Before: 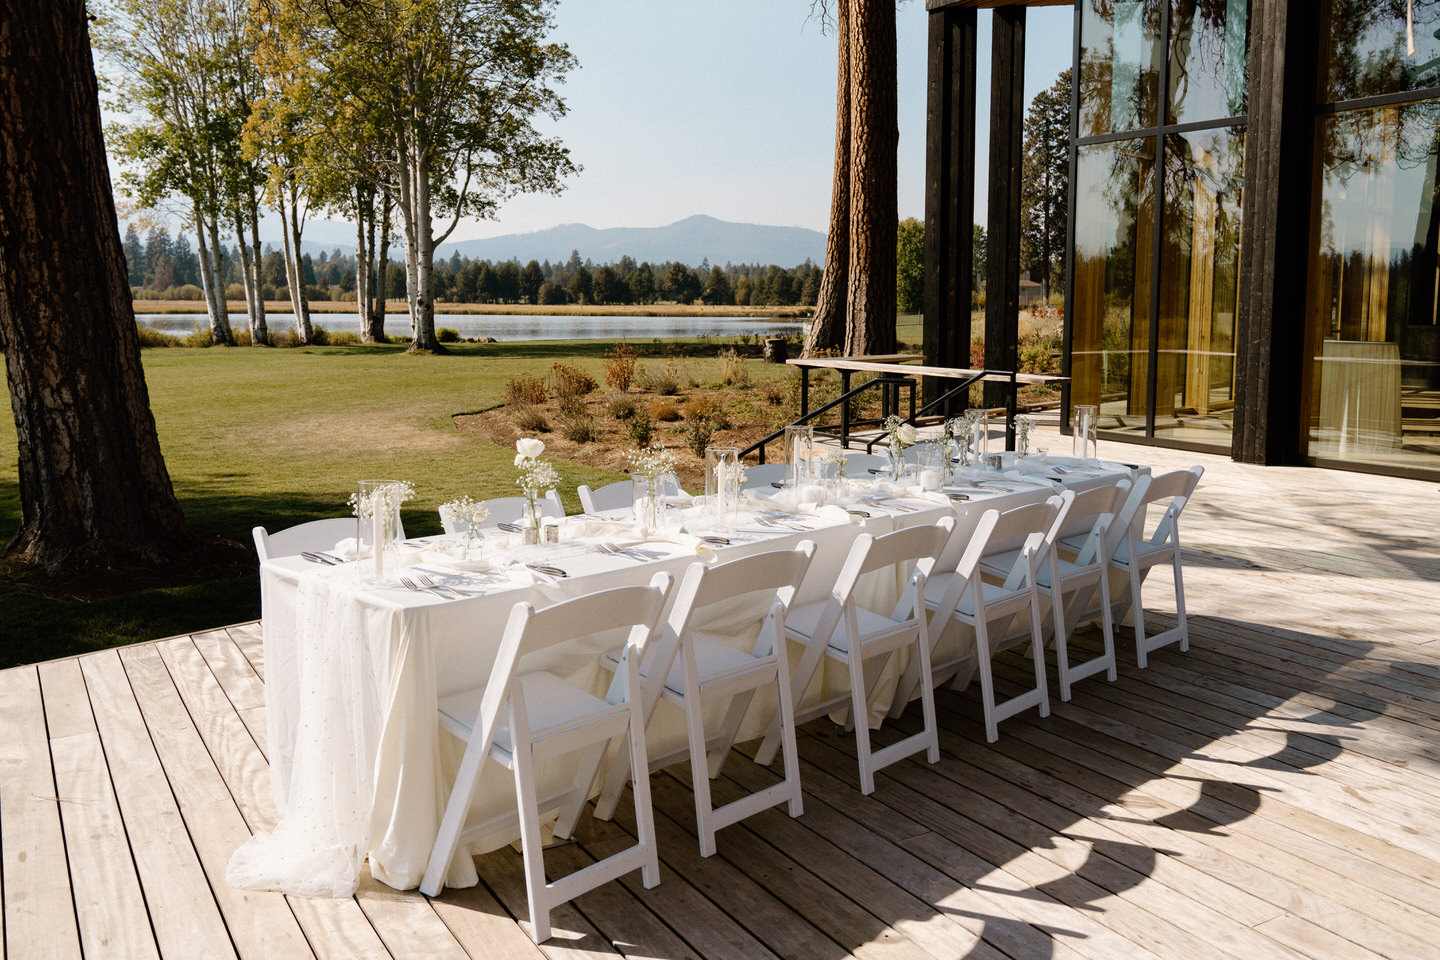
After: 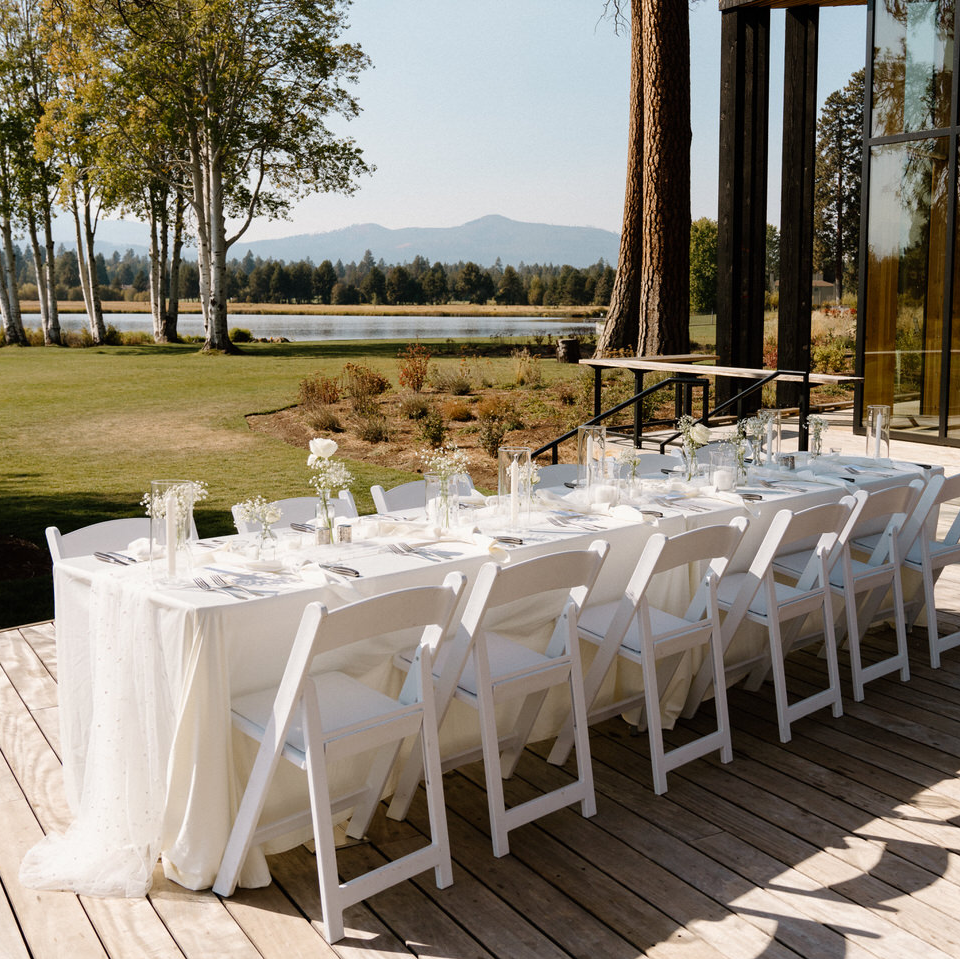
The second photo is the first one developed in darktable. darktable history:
crop and rotate: left 14.399%, right 18.927%
